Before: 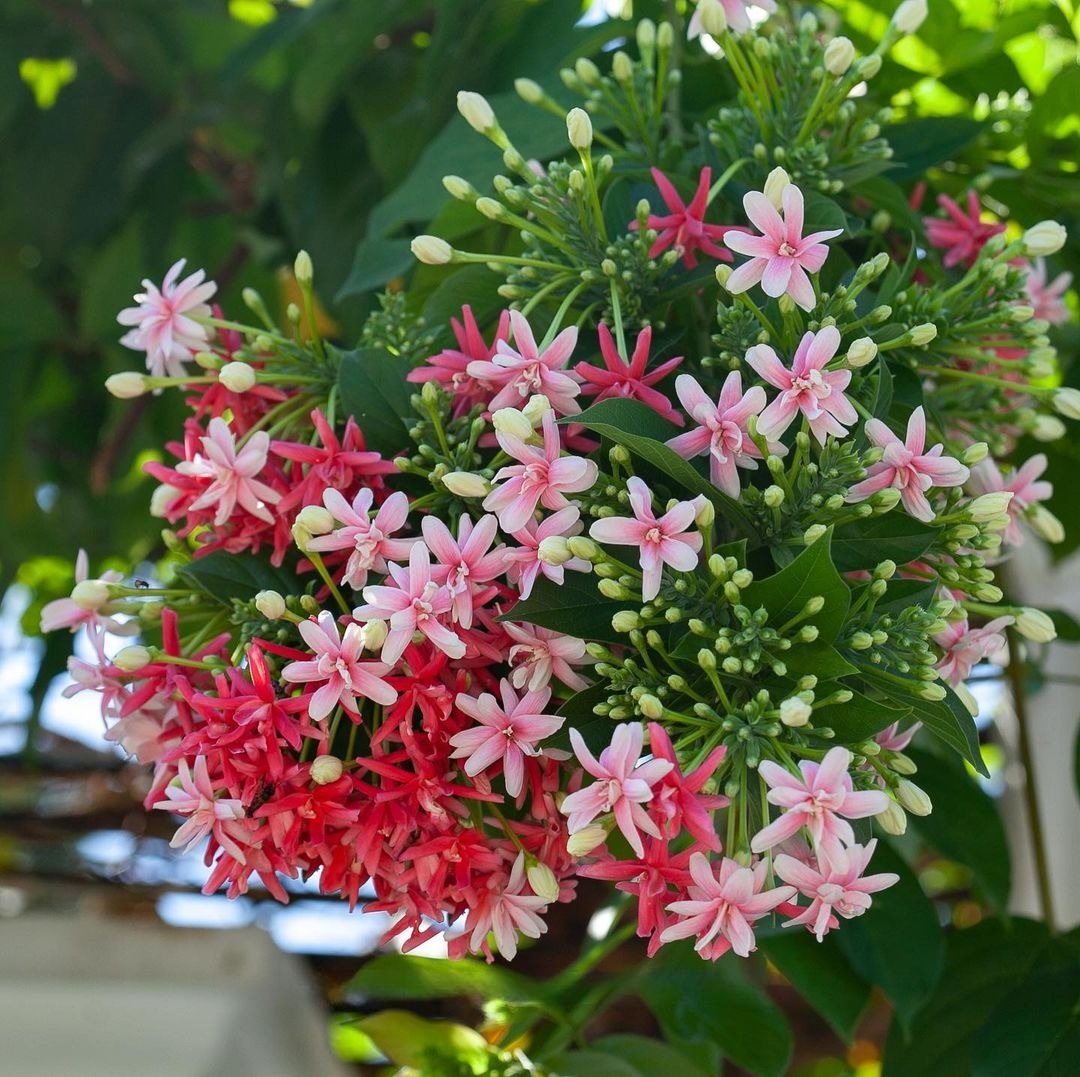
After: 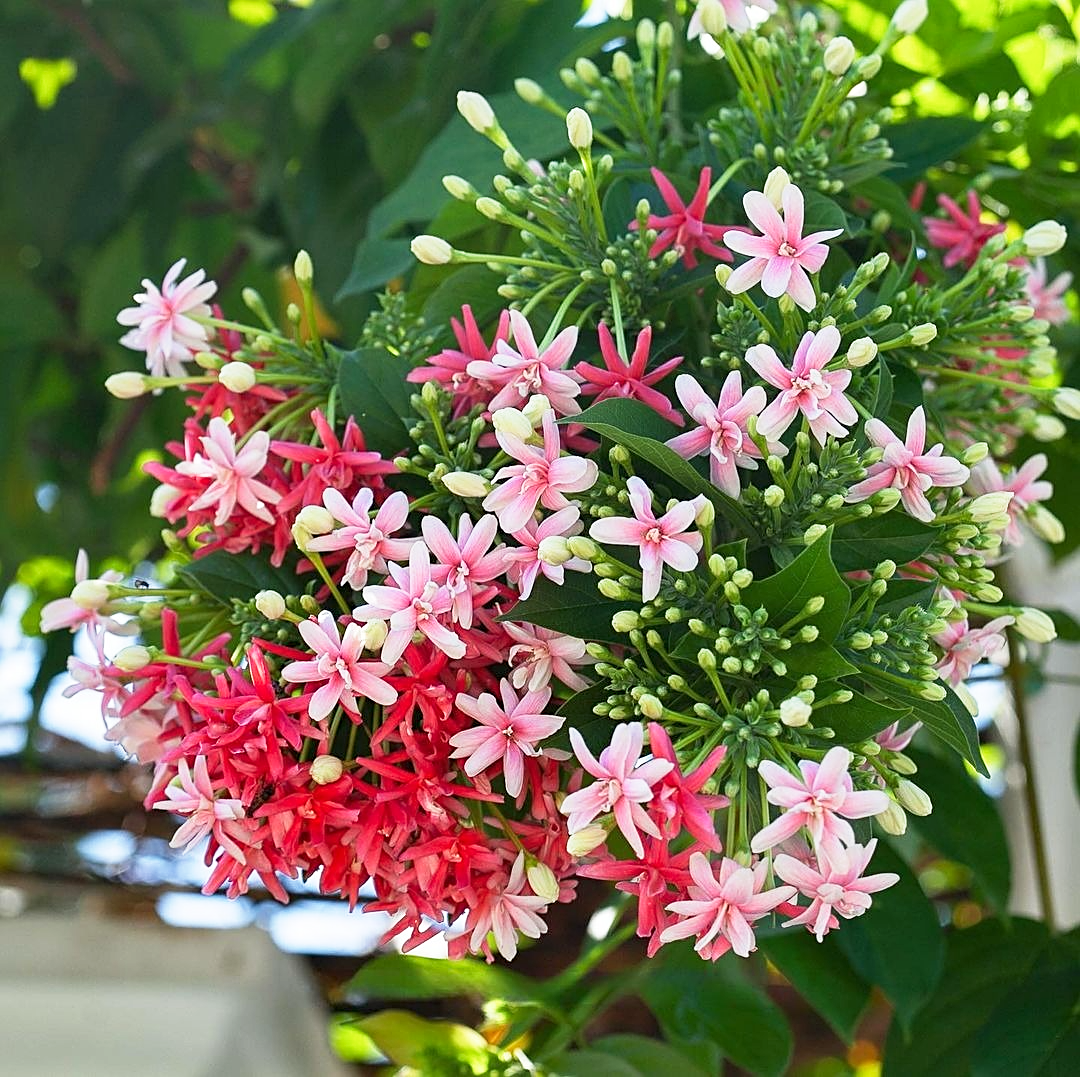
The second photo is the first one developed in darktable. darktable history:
base curve: curves: ch0 [(0, 0) (0.579, 0.807) (1, 1)], preserve colors none
sharpen: on, module defaults
